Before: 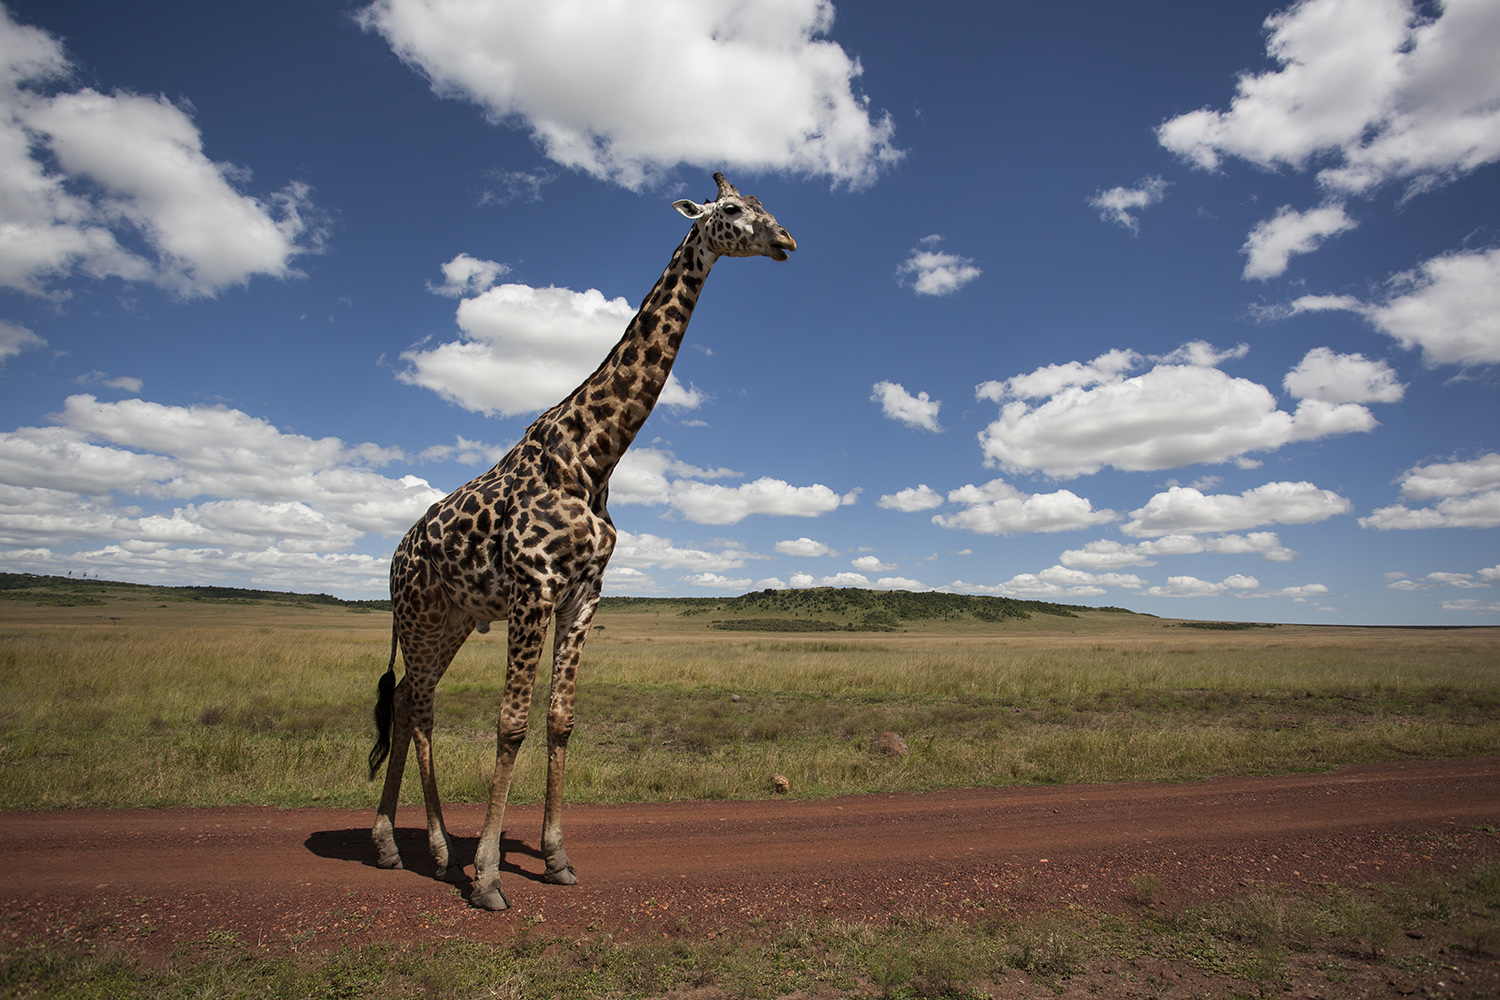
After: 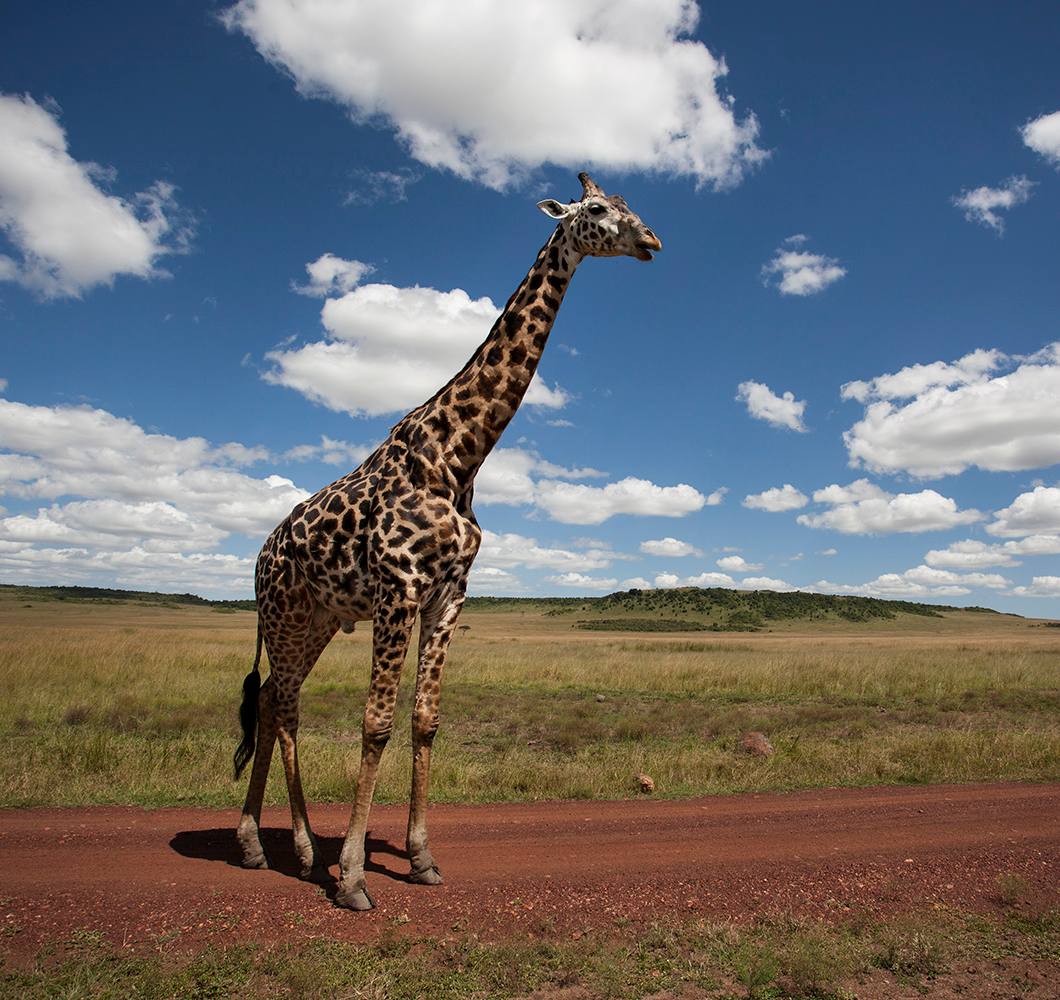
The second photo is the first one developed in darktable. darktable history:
crop and rotate: left 9.024%, right 20.306%
contrast brightness saturation: contrast 0.047
